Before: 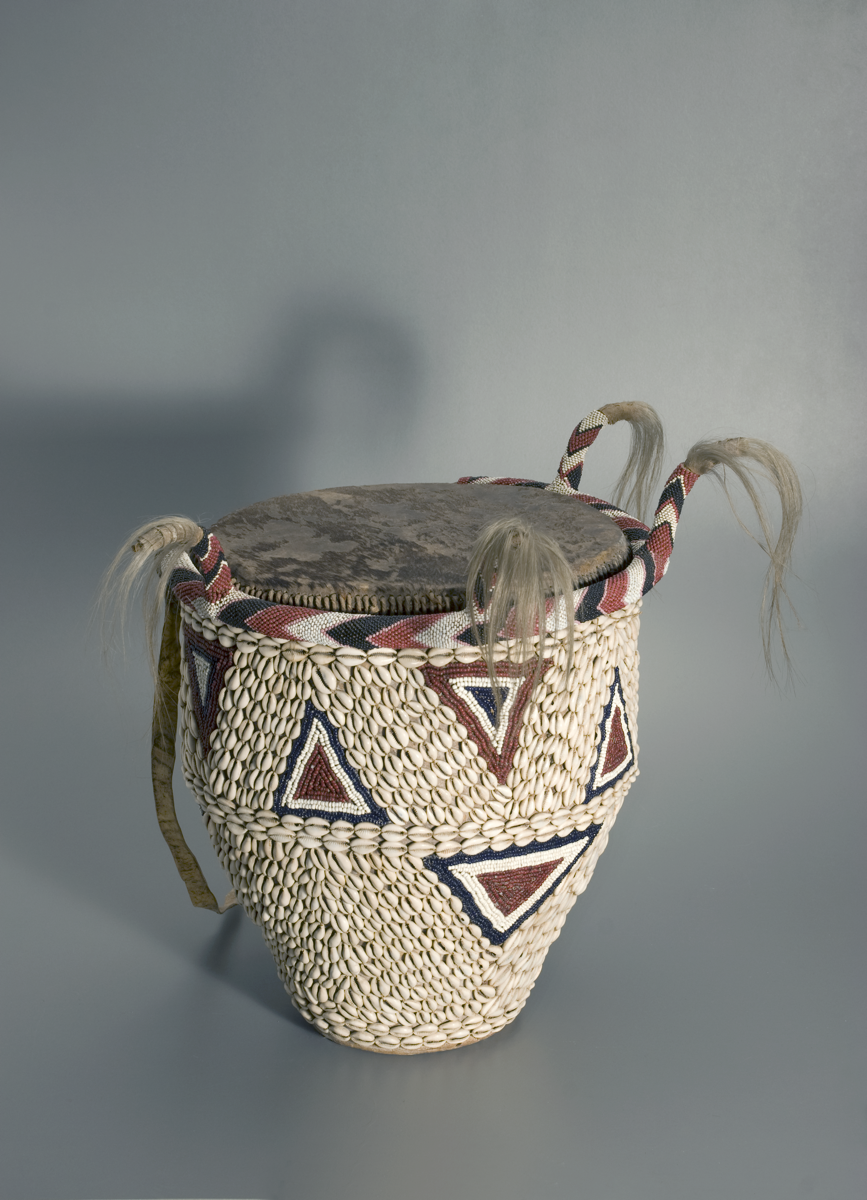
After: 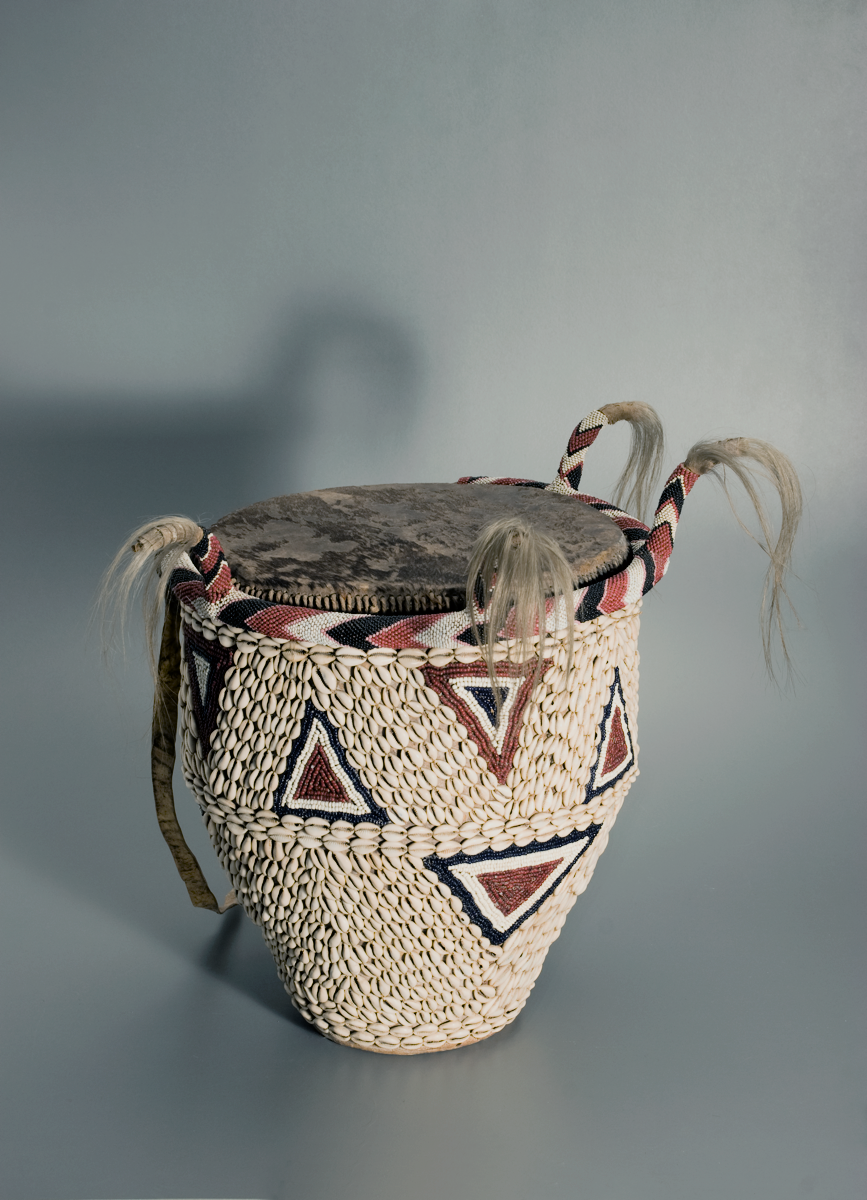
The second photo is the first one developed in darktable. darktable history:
filmic rgb: black relative exposure -7.5 EV, white relative exposure 4.99 EV, hardness 3.33, contrast 1.299
